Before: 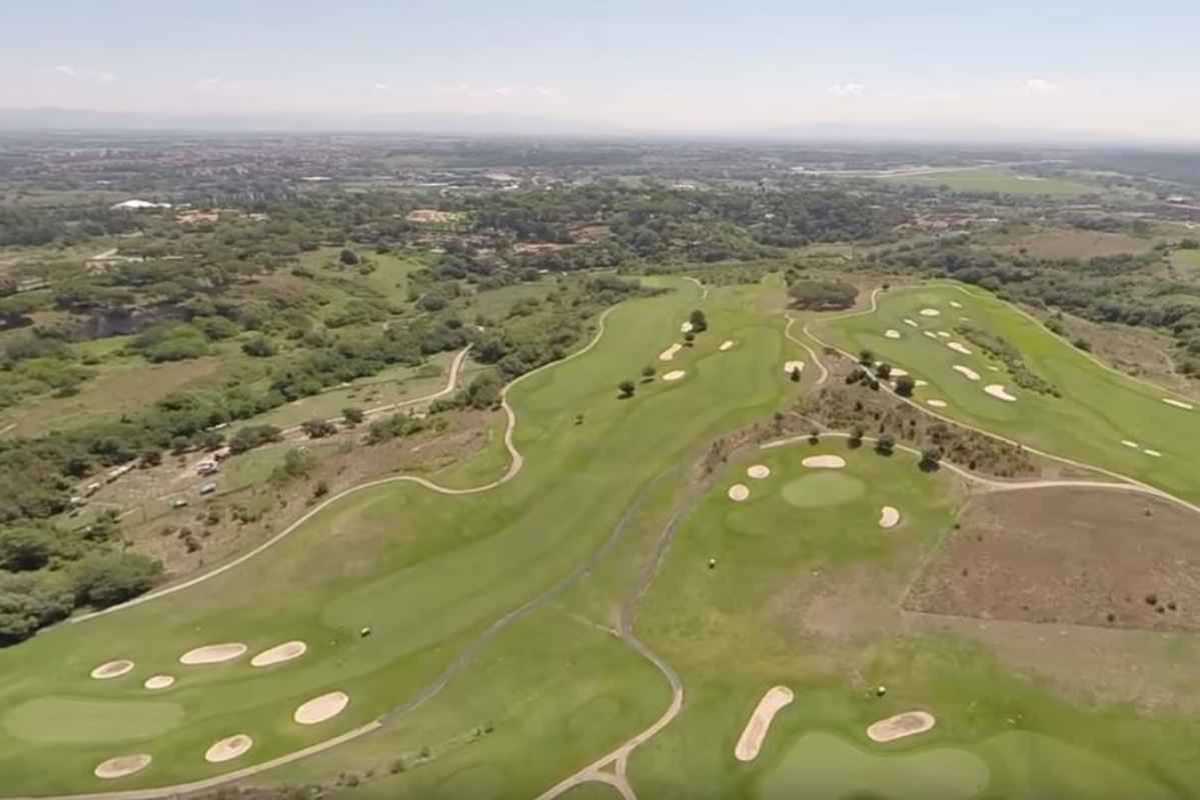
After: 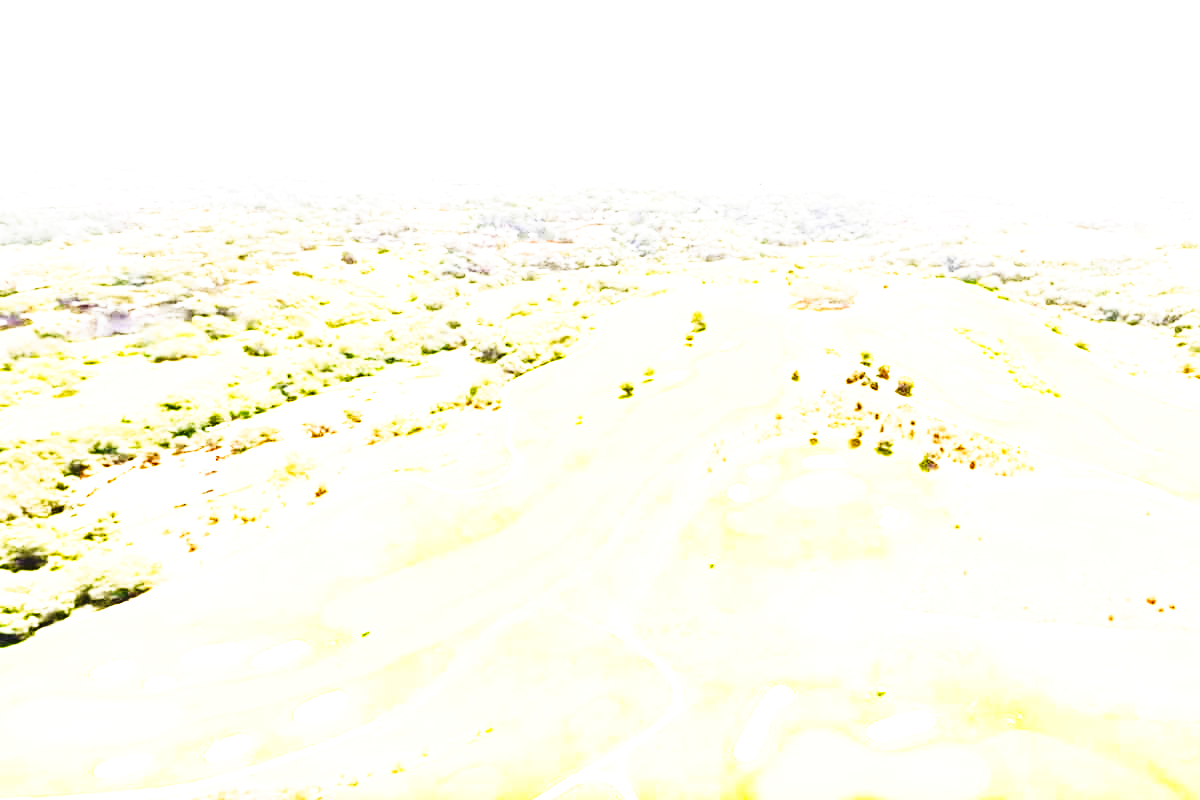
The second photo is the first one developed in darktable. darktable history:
exposure: black level correction 0.001, exposure 2.659 EV, compensate exposure bias true, compensate highlight preservation false
tone curve: curves: ch0 [(0, 0) (0.003, 0.004) (0.011, 0.006) (0.025, 0.008) (0.044, 0.012) (0.069, 0.017) (0.1, 0.021) (0.136, 0.029) (0.177, 0.043) (0.224, 0.062) (0.277, 0.108) (0.335, 0.166) (0.399, 0.301) (0.468, 0.467) (0.543, 0.64) (0.623, 0.803) (0.709, 0.908) (0.801, 0.969) (0.898, 0.988) (1, 1)], preserve colors none
